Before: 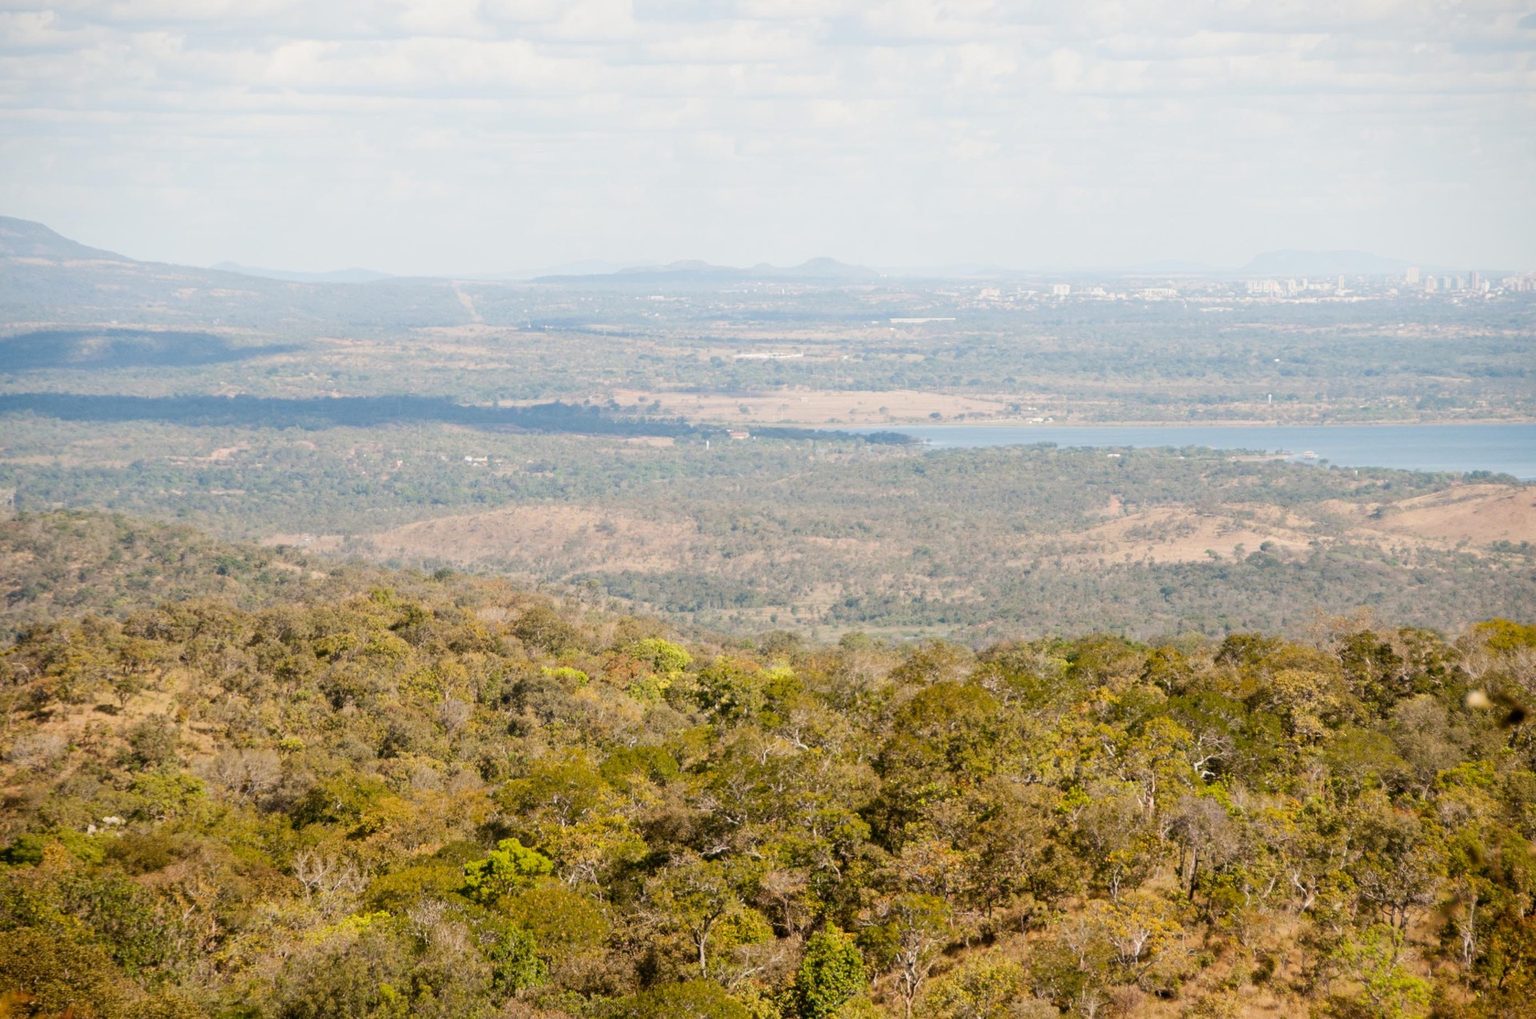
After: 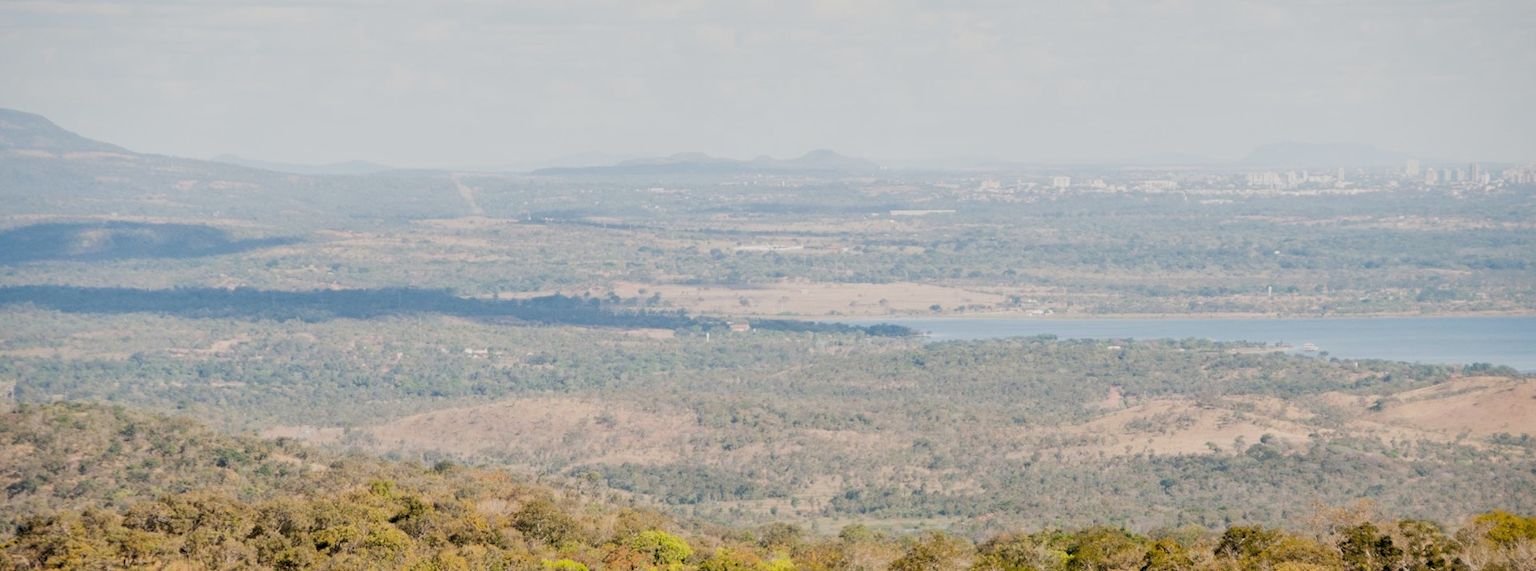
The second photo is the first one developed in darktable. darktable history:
filmic rgb: black relative exposure -5 EV, hardness 2.88, contrast 1.4, highlights saturation mix -30%
shadows and highlights: on, module defaults
crop and rotate: top 10.605%, bottom 33.274%
